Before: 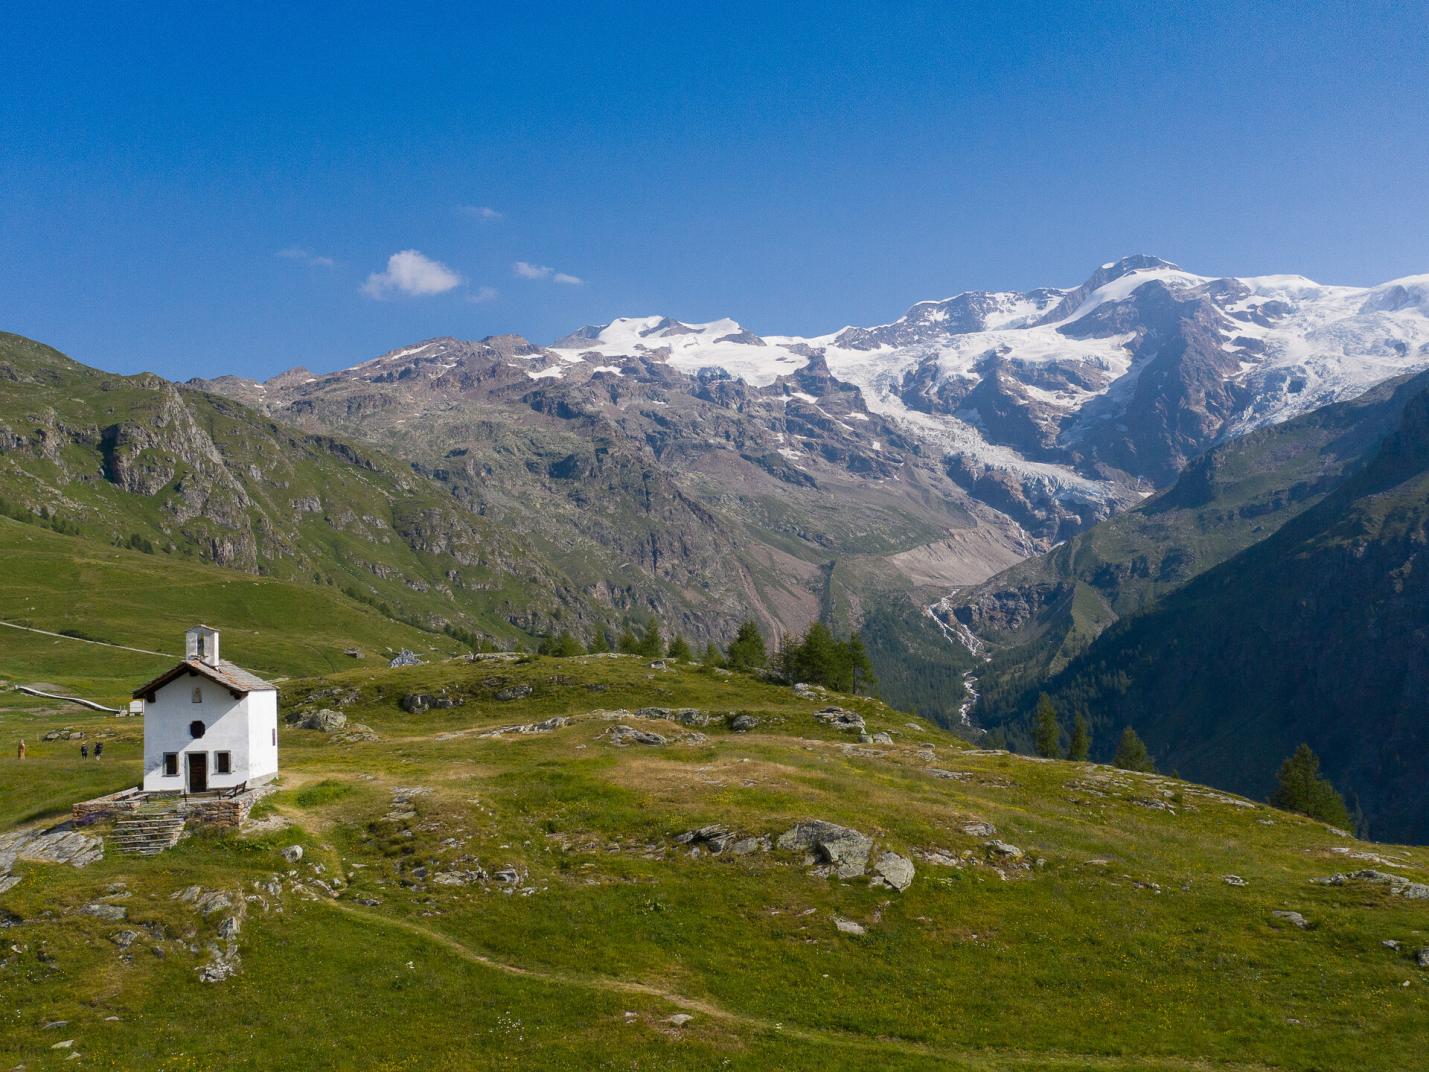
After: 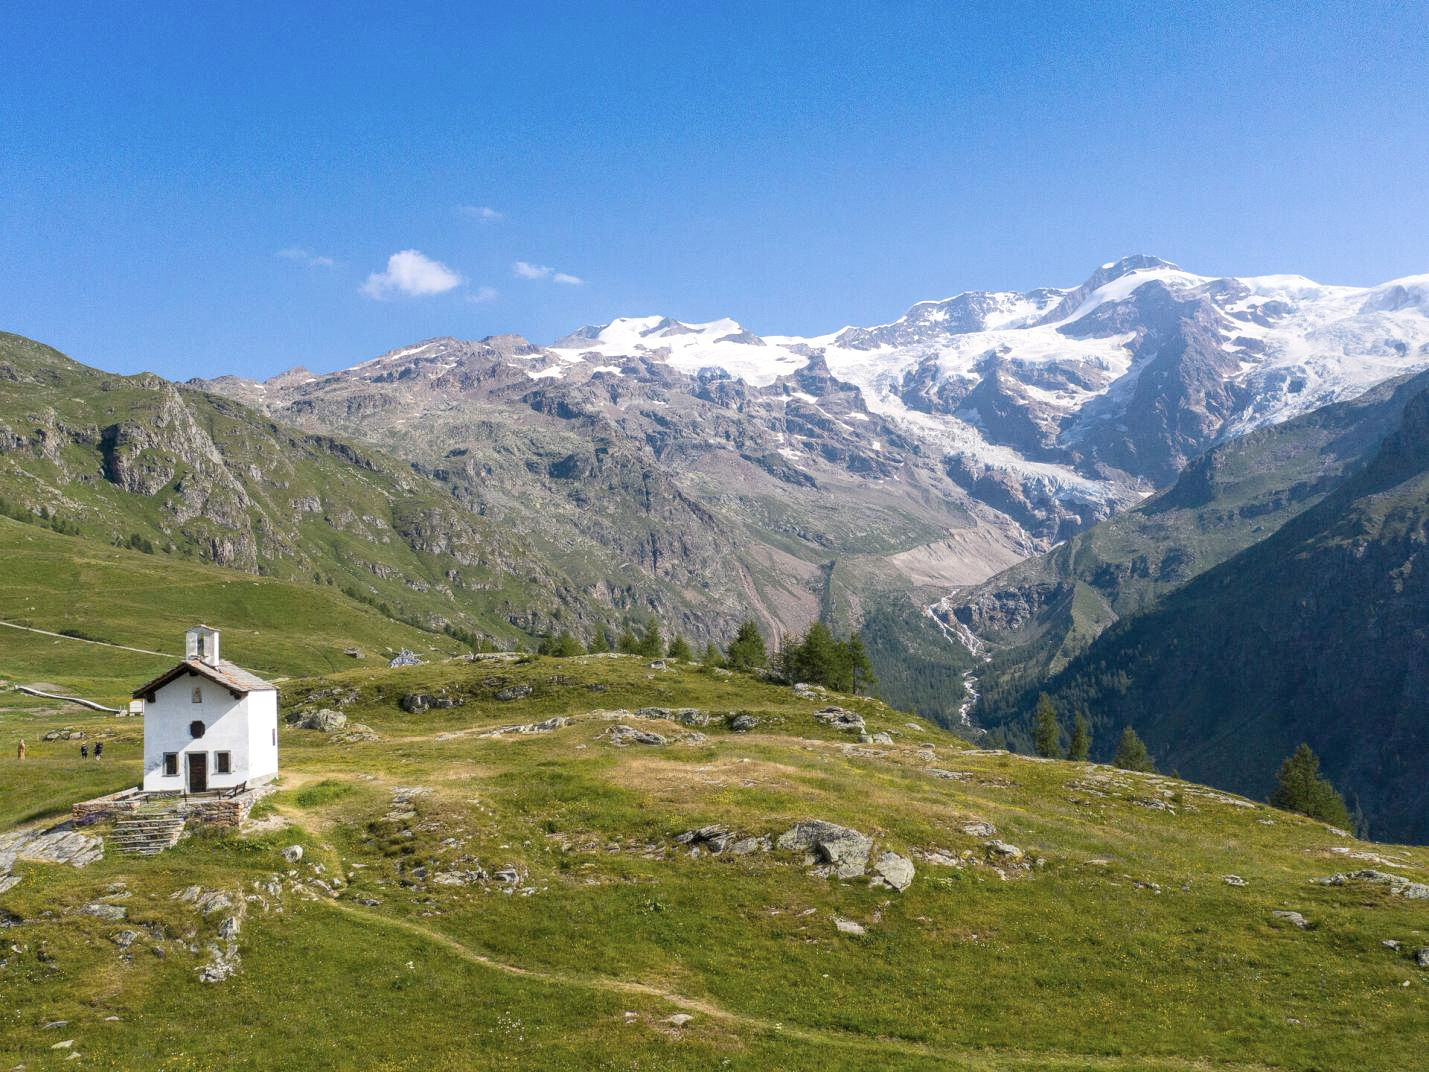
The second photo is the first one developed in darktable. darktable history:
local contrast: on, module defaults
contrast brightness saturation: contrast 0.14, brightness 0.21
